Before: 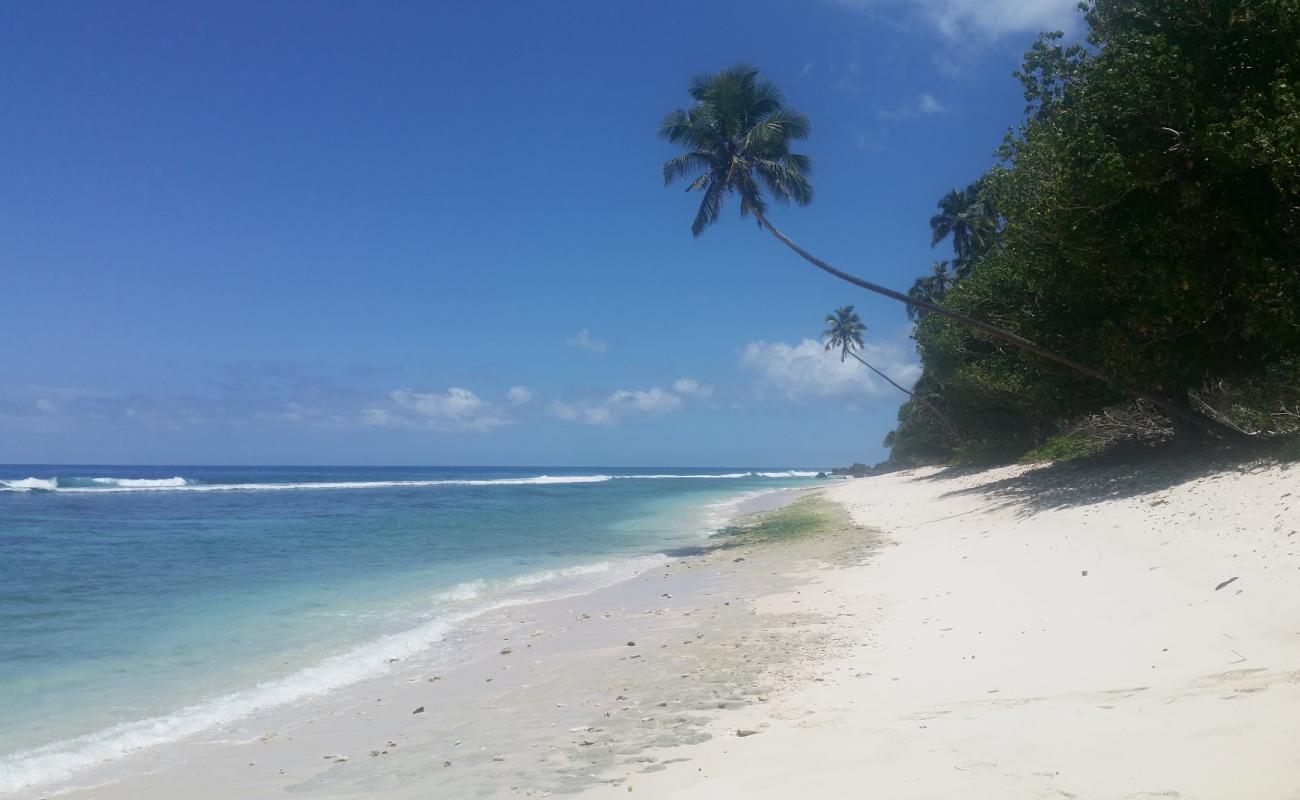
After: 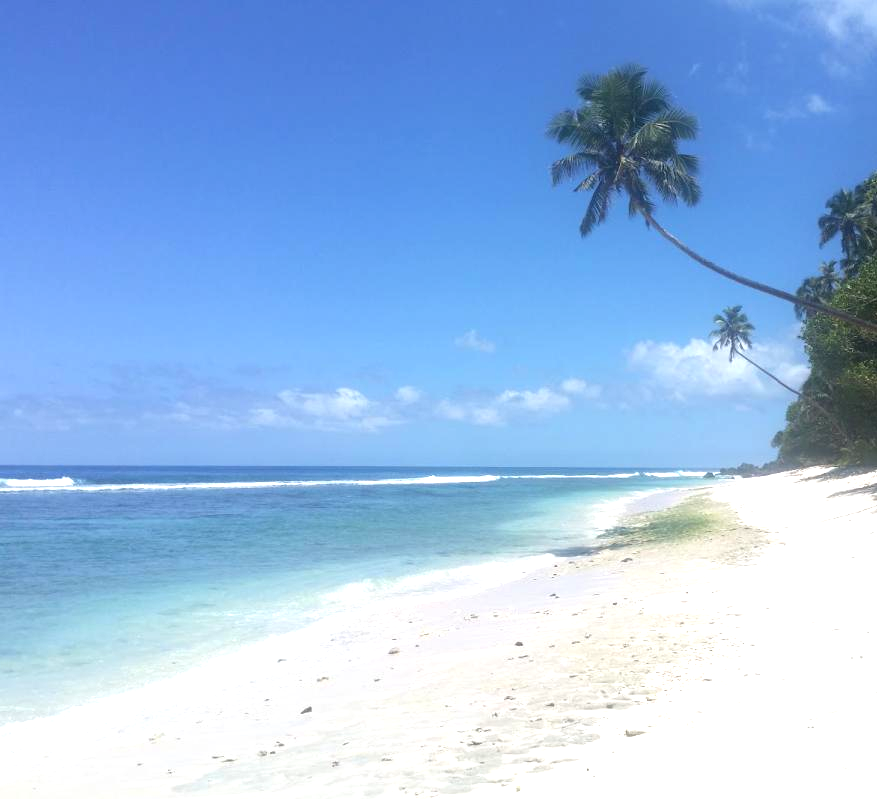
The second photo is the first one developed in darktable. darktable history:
exposure: black level correction 0, exposure 0.892 EV, compensate exposure bias true, compensate highlight preservation false
crop and rotate: left 8.641%, right 23.847%
